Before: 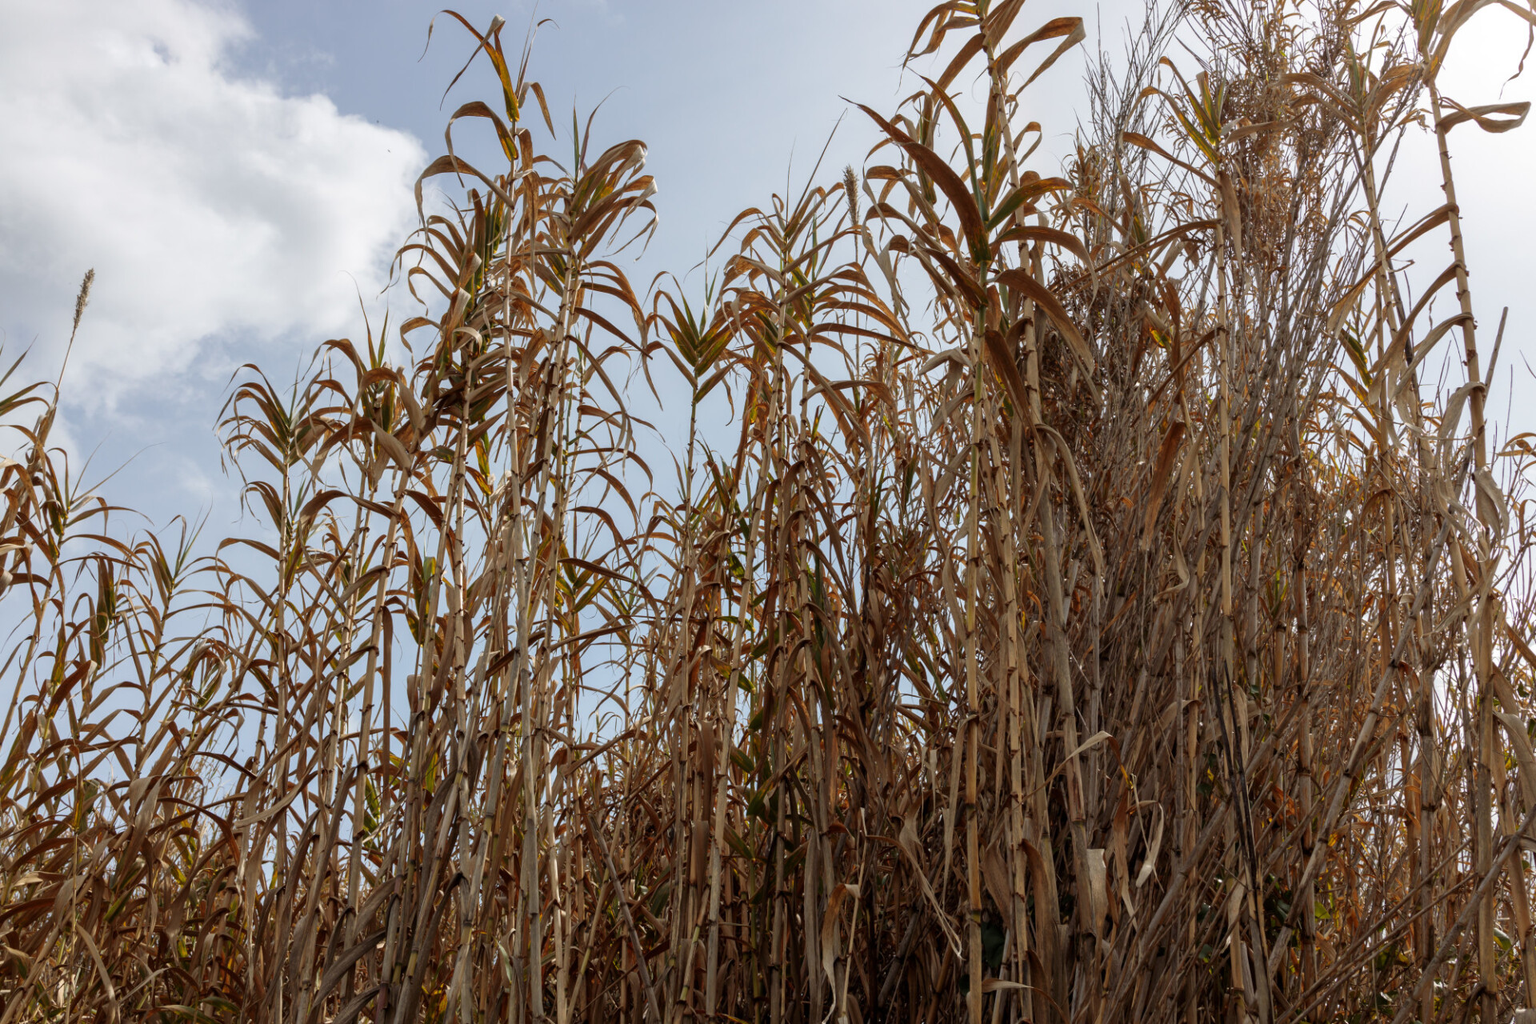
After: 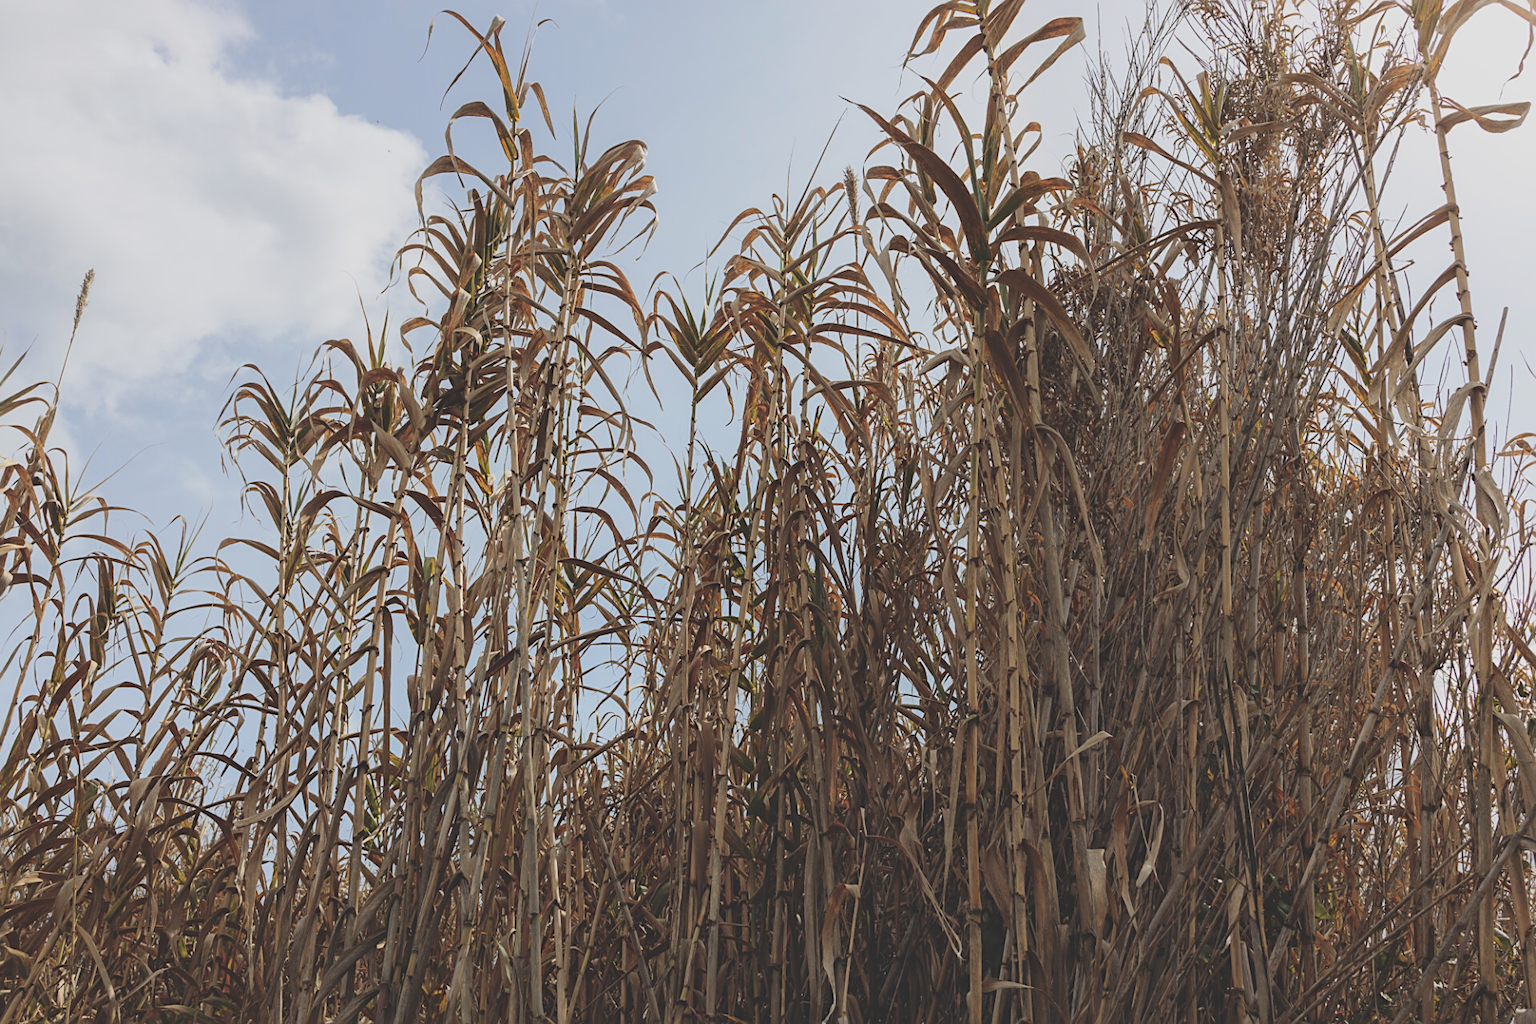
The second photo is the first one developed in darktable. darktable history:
sharpen: on, module defaults
filmic rgb: black relative exposure -7.65 EV, white relative exposure 4.56 EV, hardness 3.61, color science v6 (2022)
exposure: black level correction -0.041, exposure 0.064 EV, compensate highlight preservation false
tone equalizer: -8 EV -0.001 EV, -7 EV 0.001 EV, -6 EV -0.002 EV, -5 EV -0.003 EV, -4 EV -0.062 EV, -3 EV -0.222 EV, -2 EV -0.267 EV, -1 EV 0.105 EV, +0 EV 0.303 EV
